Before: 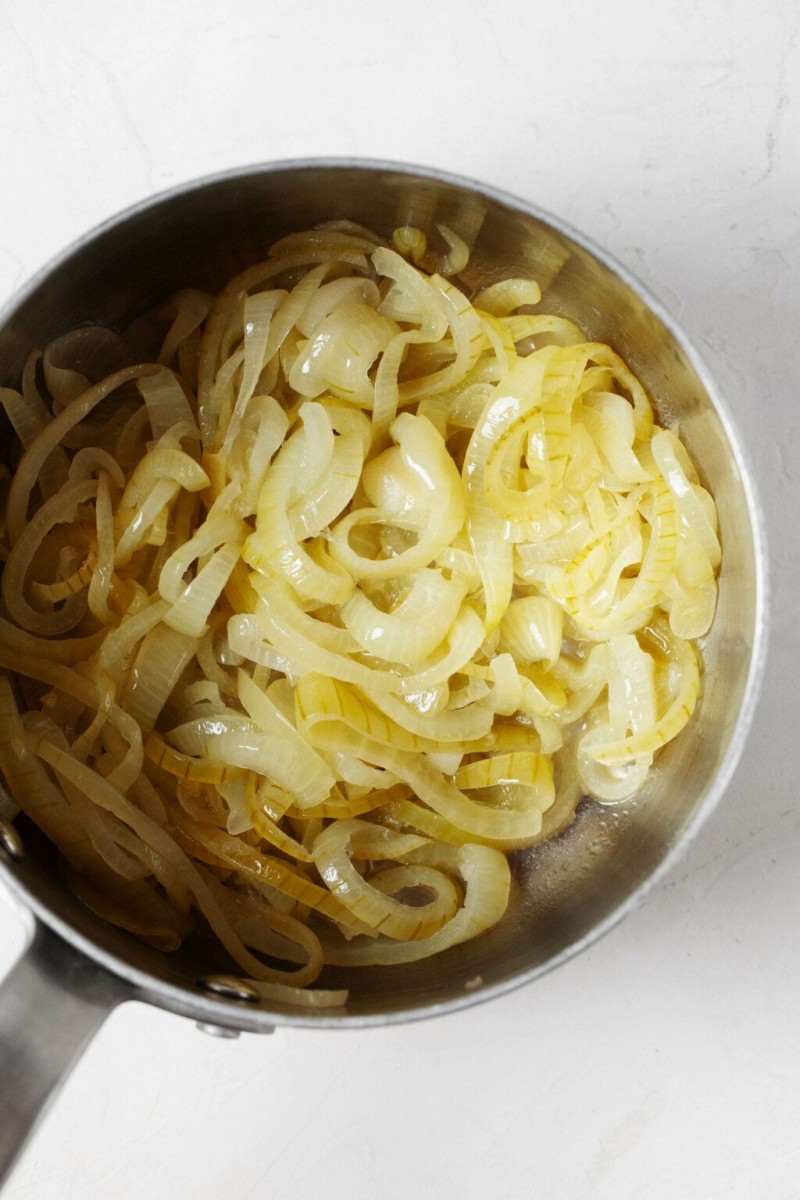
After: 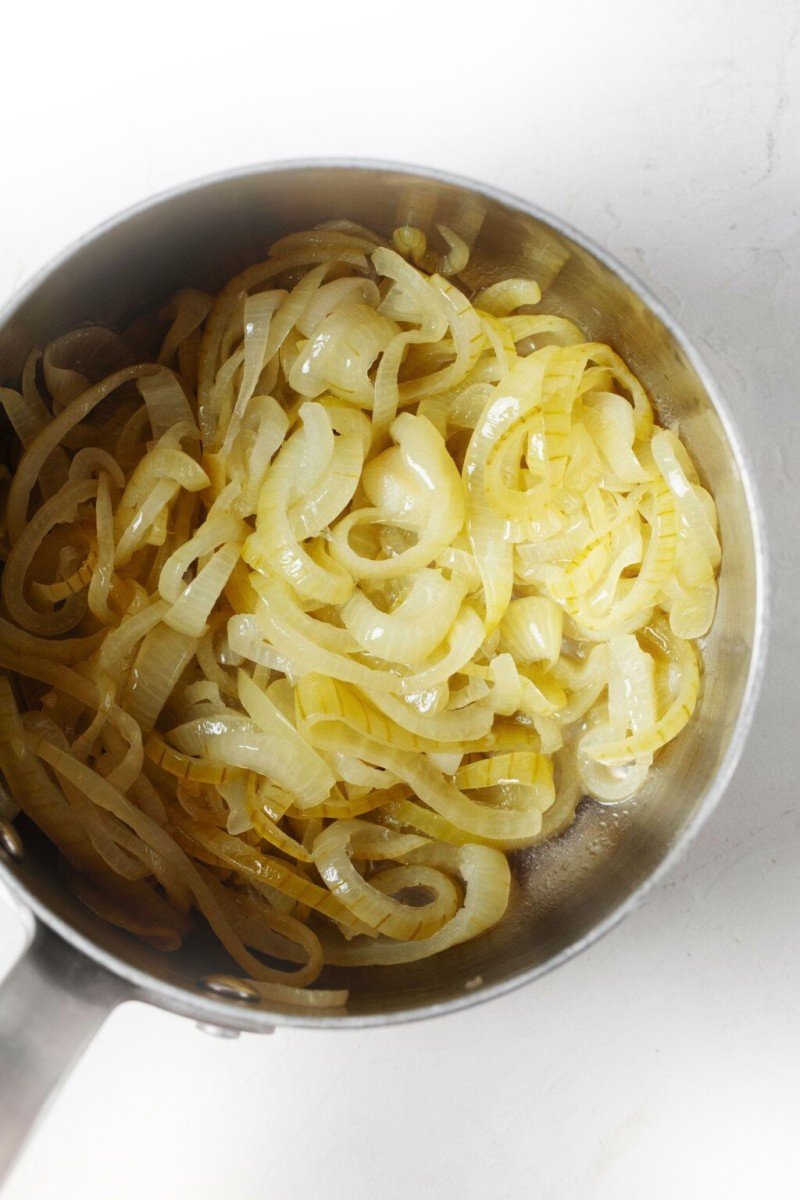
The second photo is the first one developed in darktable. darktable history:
bloom: size 15%, threshold 97%, strength 7%
fill light: on, module defaults
